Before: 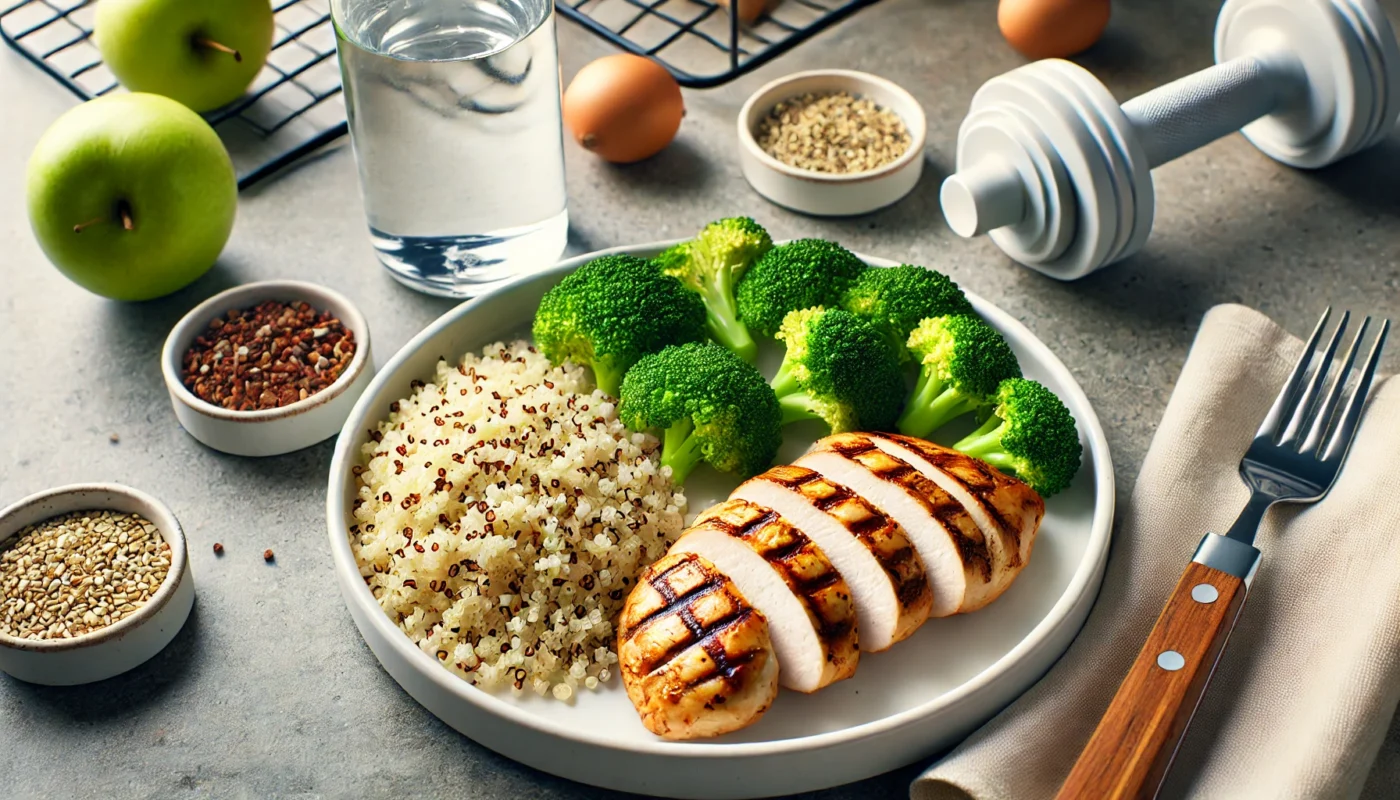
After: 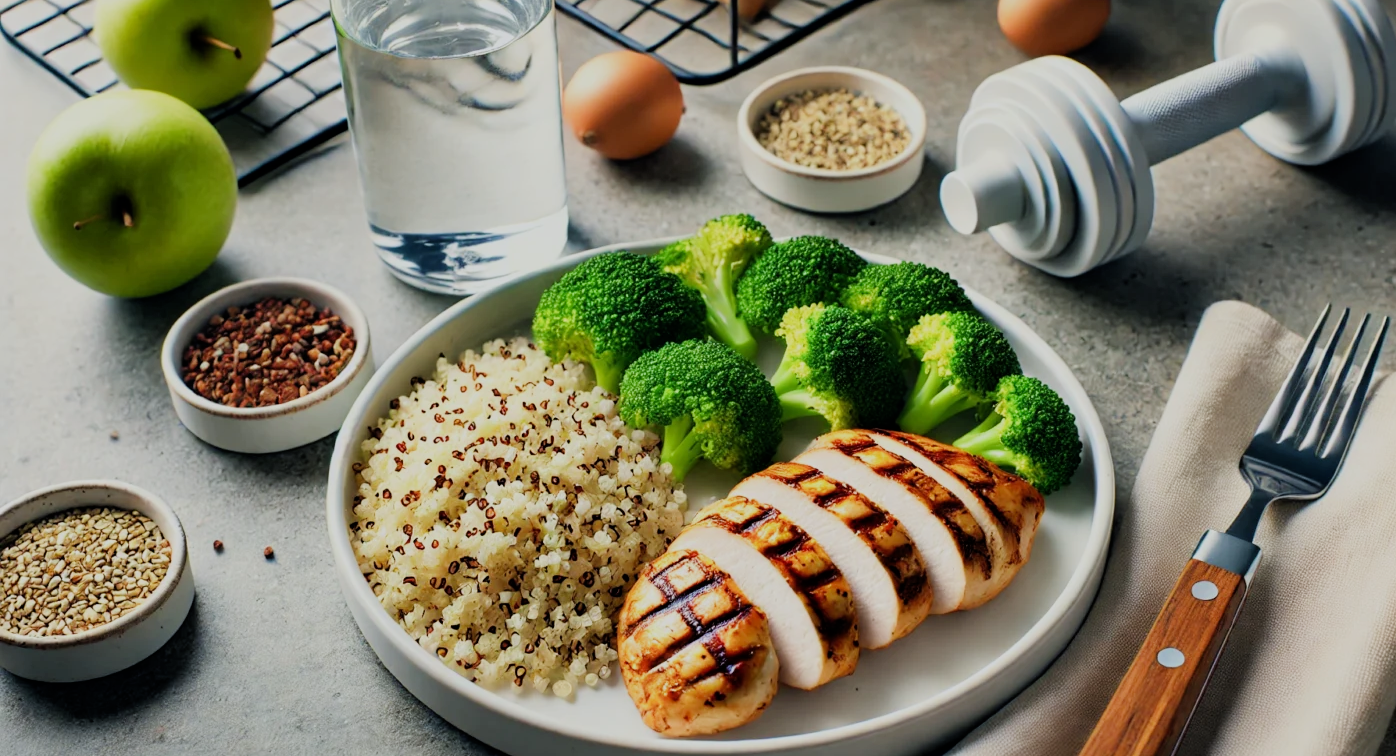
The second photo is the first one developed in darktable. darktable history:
white balance: red 0.982, blue 1.018
crop: top 0.448%, right 0.264%, bottom 5.045%
filmic rgb: black relative exposure -7.65 EV, white relative exposure 4.56 EV, hardness 3.61
